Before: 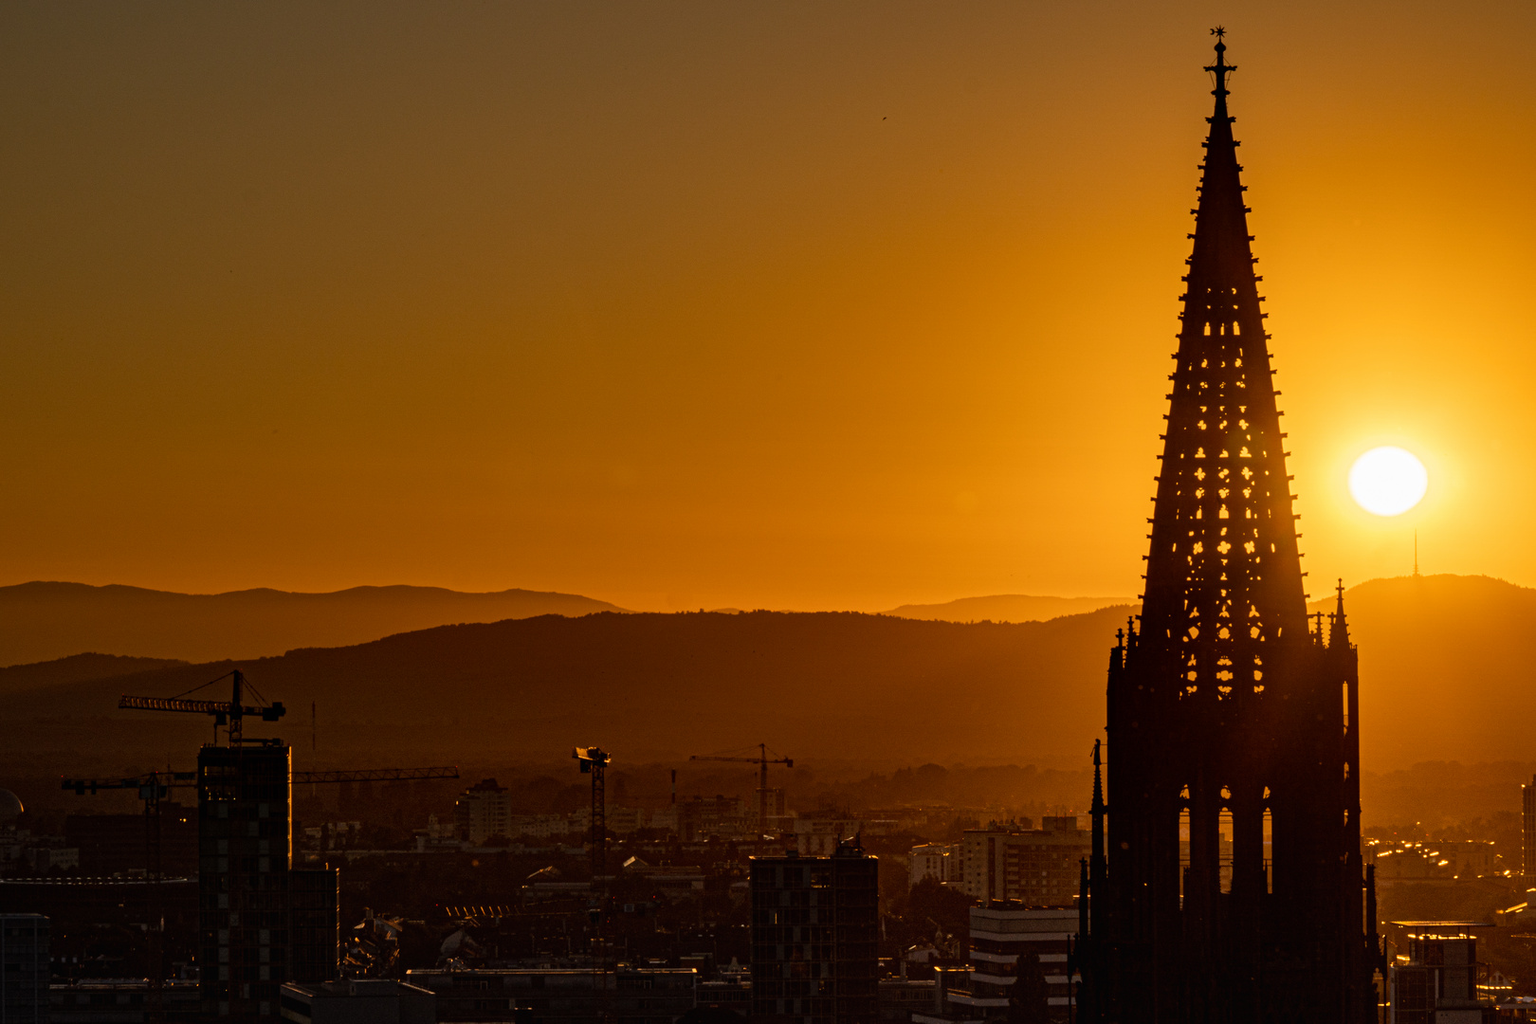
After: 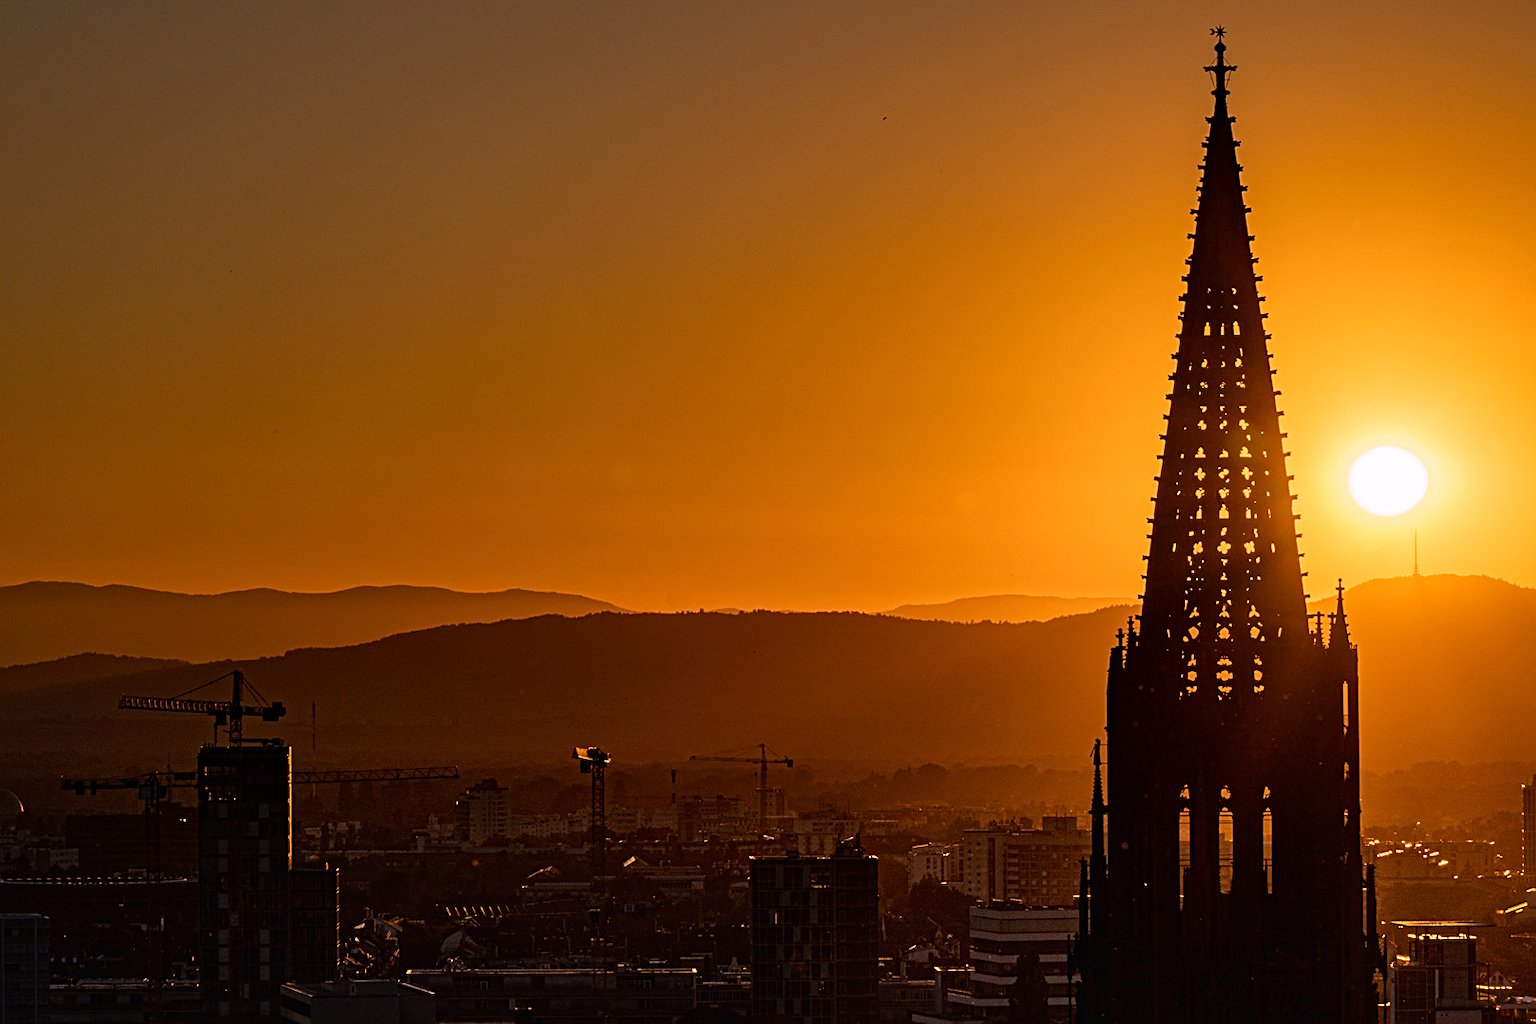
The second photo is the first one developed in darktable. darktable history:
sharpen: amount 0.575
white balance: red 1.066, blue 1.119
